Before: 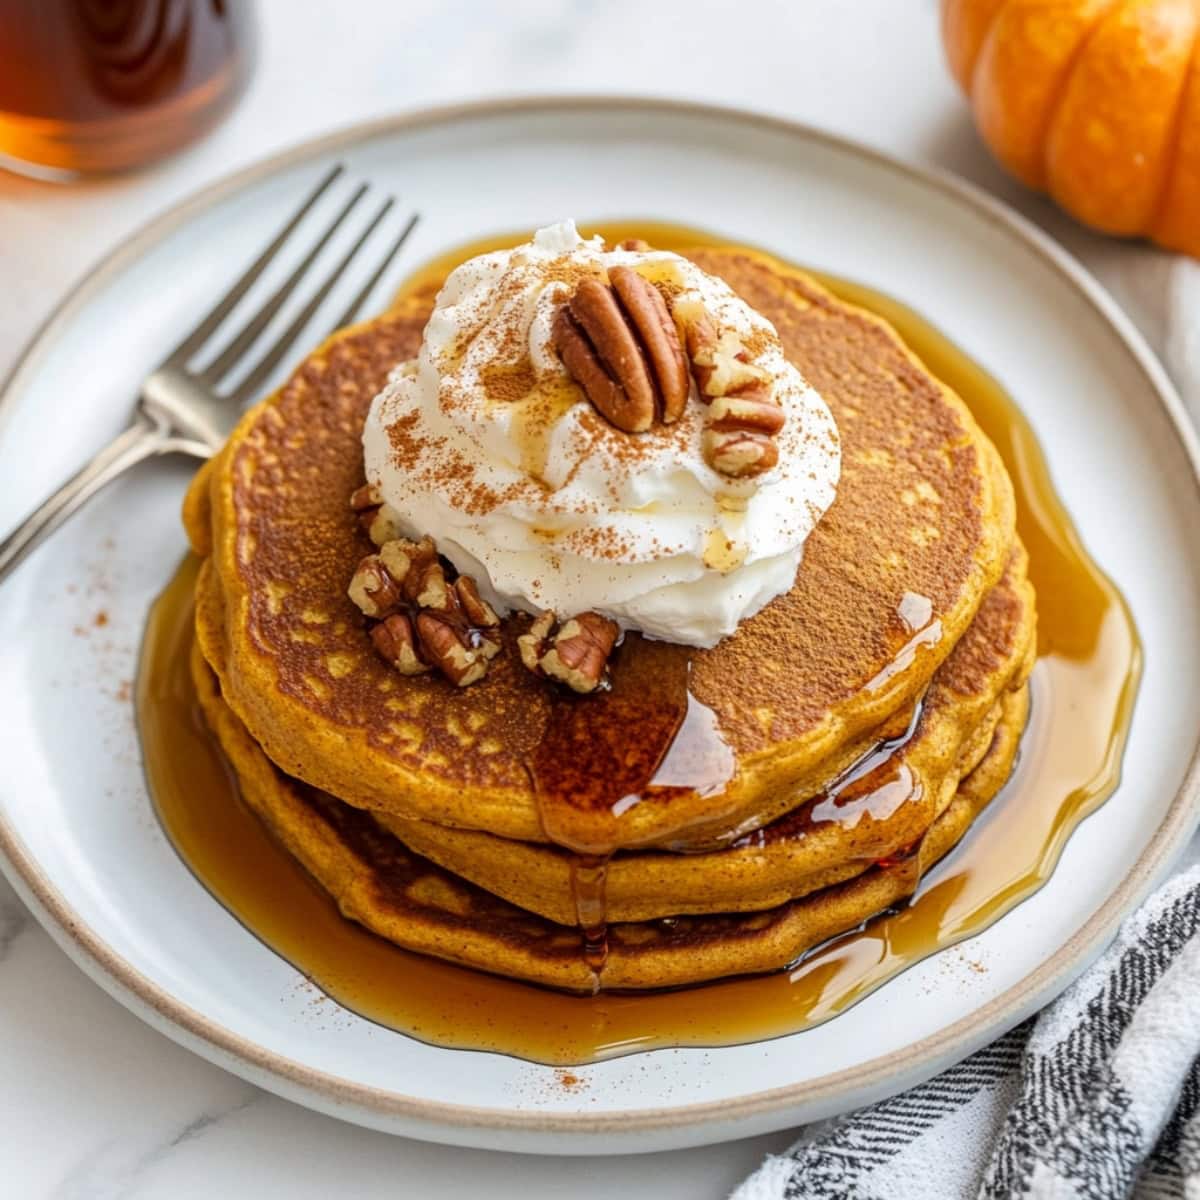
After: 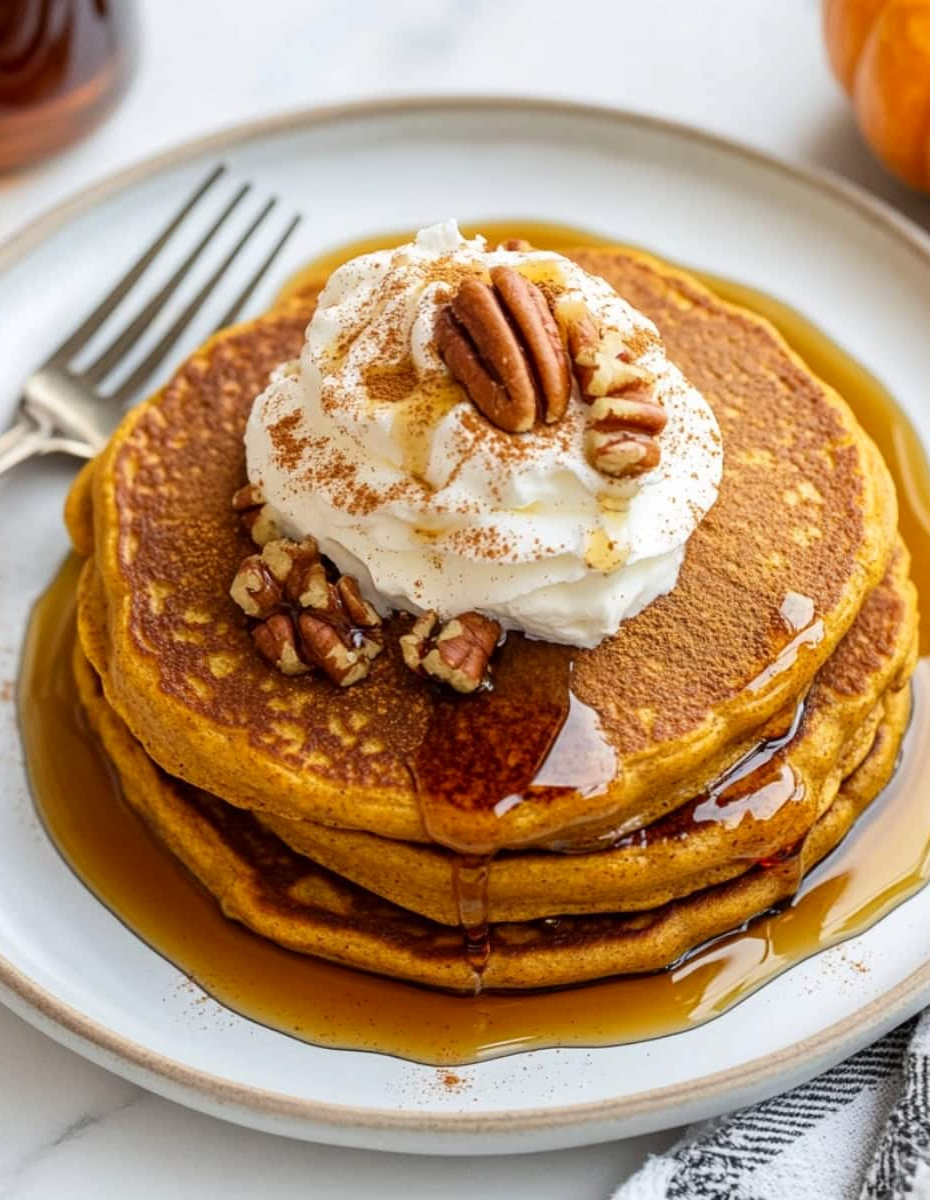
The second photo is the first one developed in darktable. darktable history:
contrast brightness saturation: contrast 0.076, saturation 0.019
crop: left 9.861%, right 12.603%
